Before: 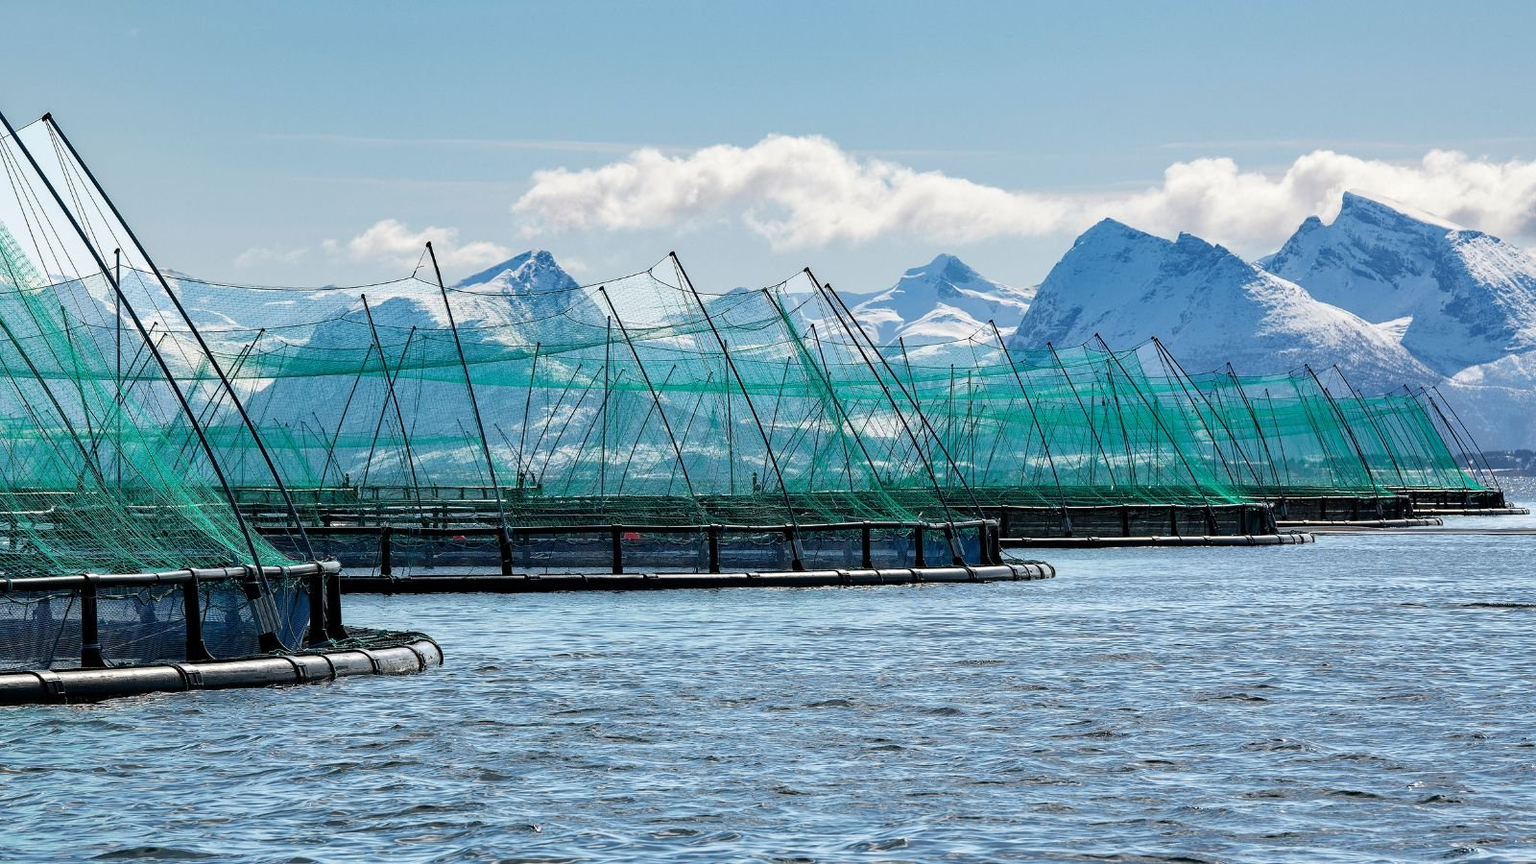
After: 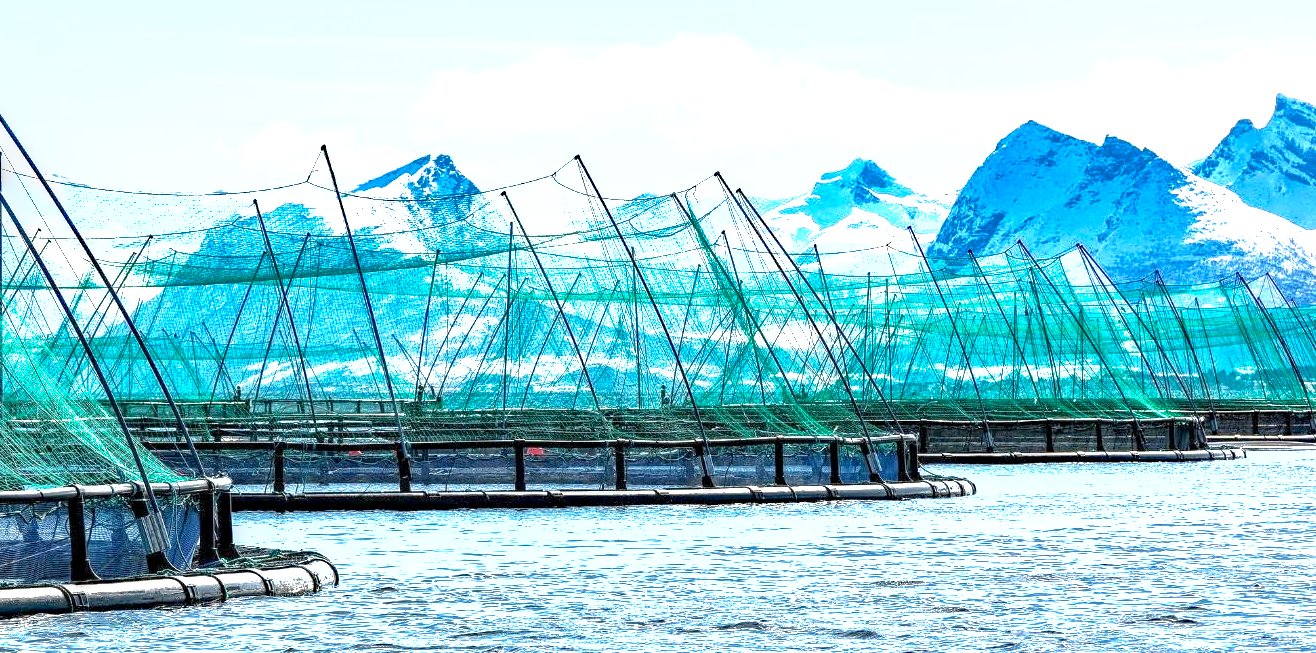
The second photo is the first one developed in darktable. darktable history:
crop: left 7.736%, top 11.923%, right 9.972%, bottom 15.415%
haze removal: compatibility mode true, adaptive false
local contrast: detail 152%
exposure: black level correction 0, exposure 1.699 EV, compensate exposure bias true, compensate highlight preservation false
shadows and highlights: on, module defaults
